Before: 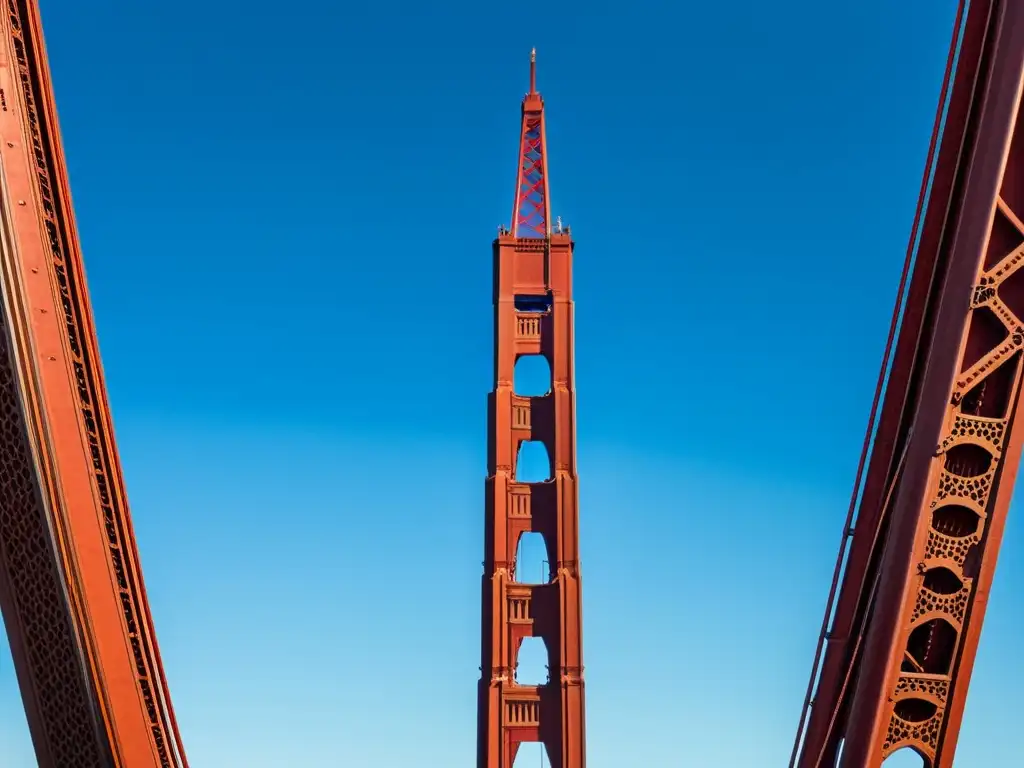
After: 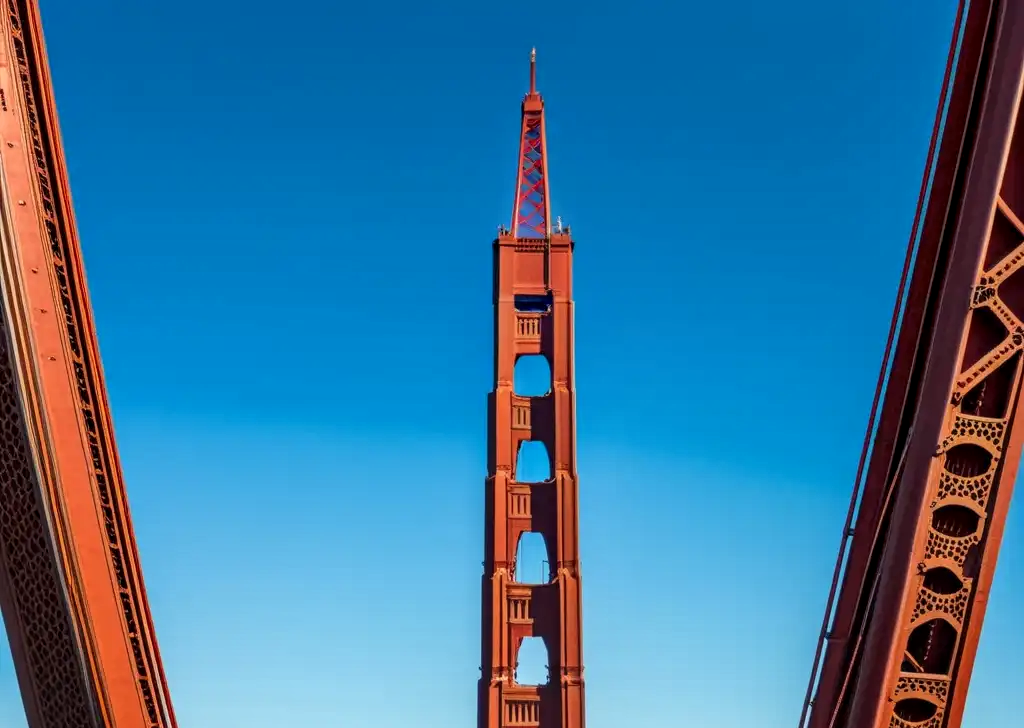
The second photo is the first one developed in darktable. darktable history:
local contrast: on, module defaults
crop and rotate: top 0.002%, bottom 5.186%
